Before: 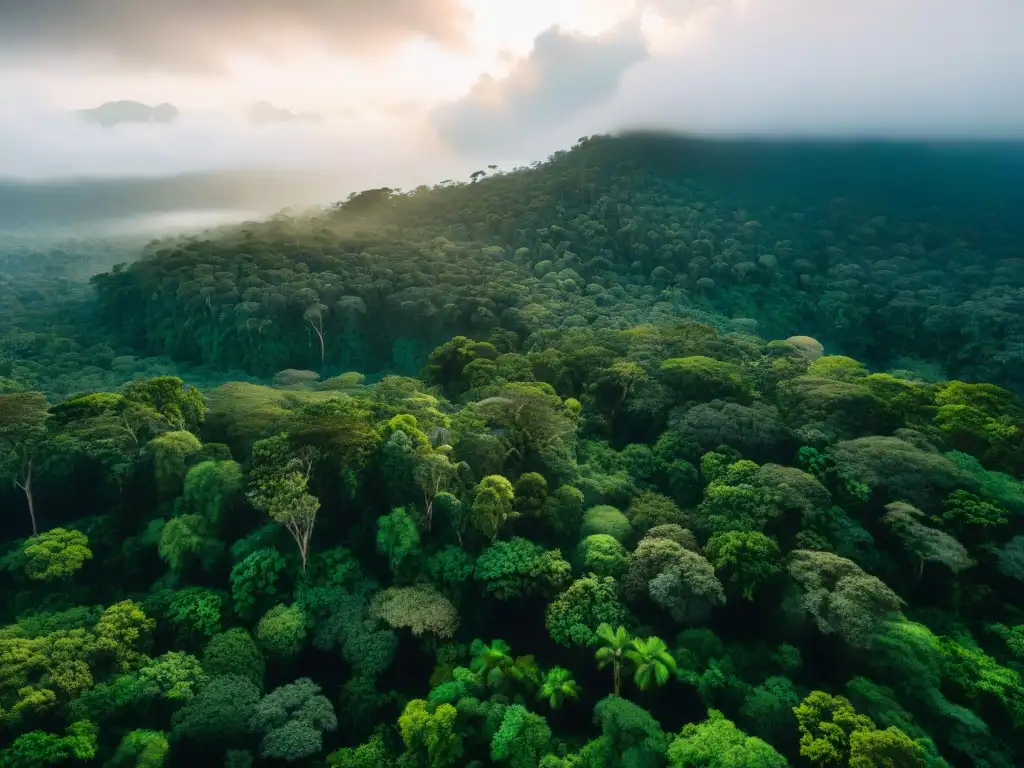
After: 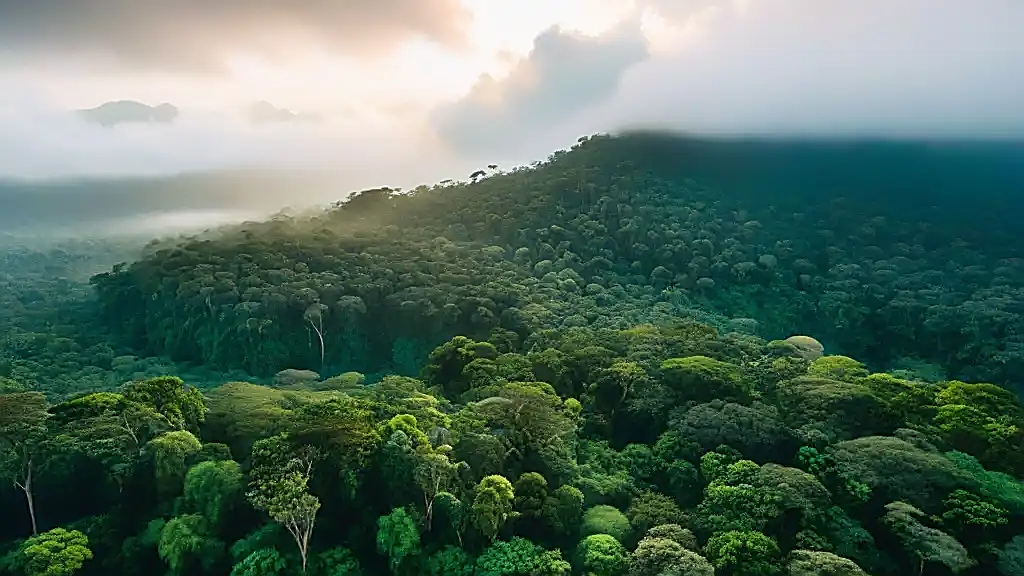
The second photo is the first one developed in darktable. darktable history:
crop: bottom 24.967%
sharpen: radius 1.685, amount 1.294
base curve: curves: ch0 [(0, 0) (0.989, 0.992)], preserve colors none
